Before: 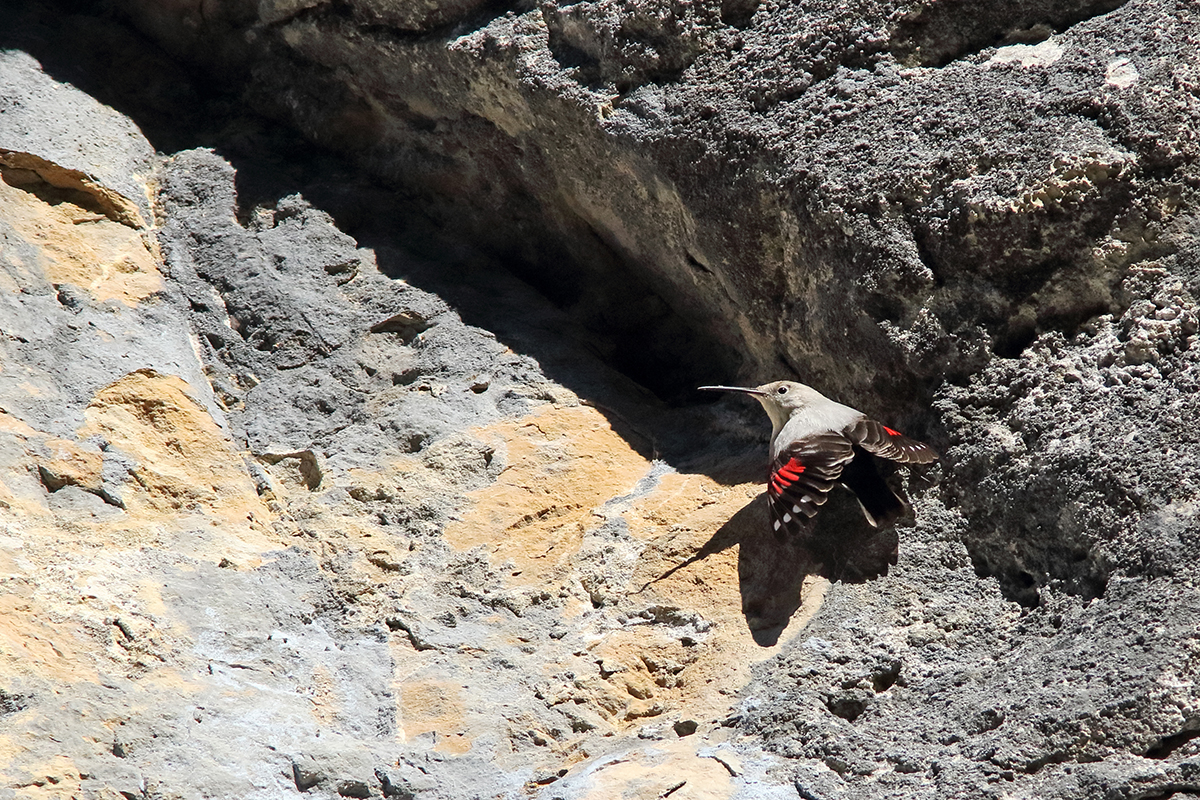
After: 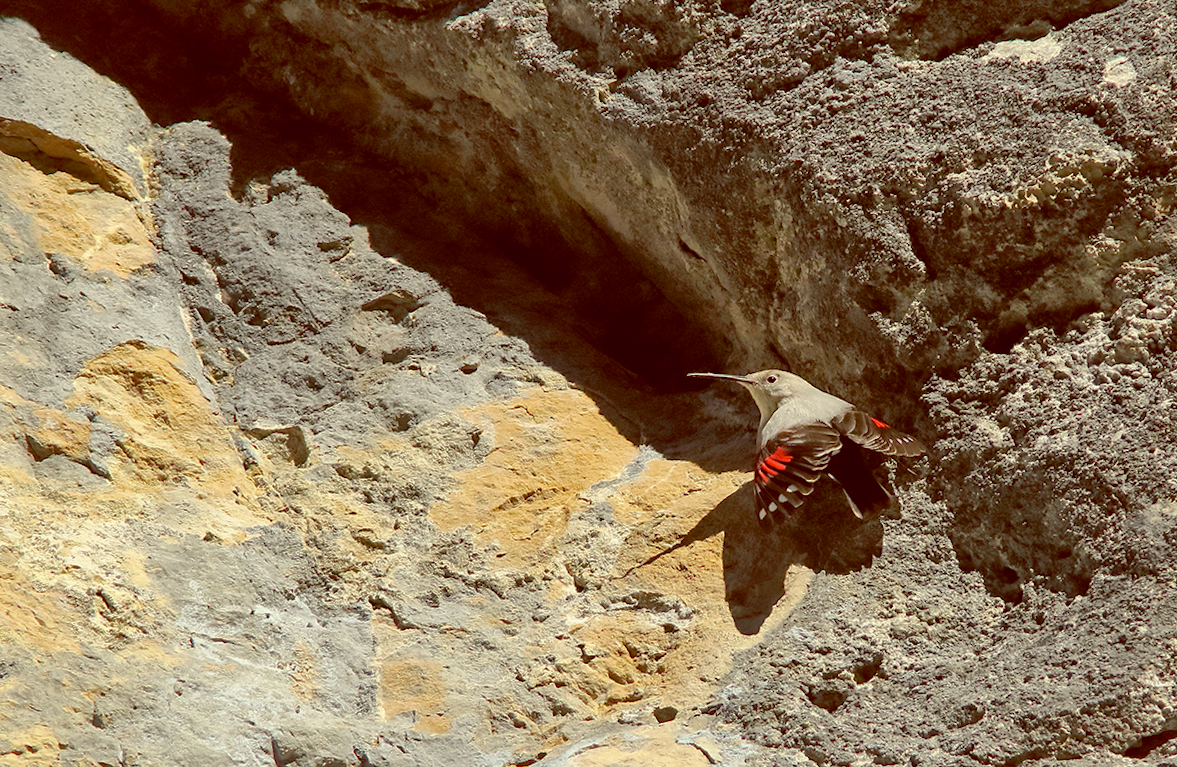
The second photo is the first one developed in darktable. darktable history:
color balance: lift [1.001, 1.007, 1, 0.993], gamma [1.023, 1.026, 1.01, 0.974], gain [0.964, 1.059, 1.073, 0.927]
shadows and highlights: on, module defaults
rotate and perspective: rotation 1.57°, crop left 0.018, crop right 0.982, crop top 0.039, crop bottom 0.961
